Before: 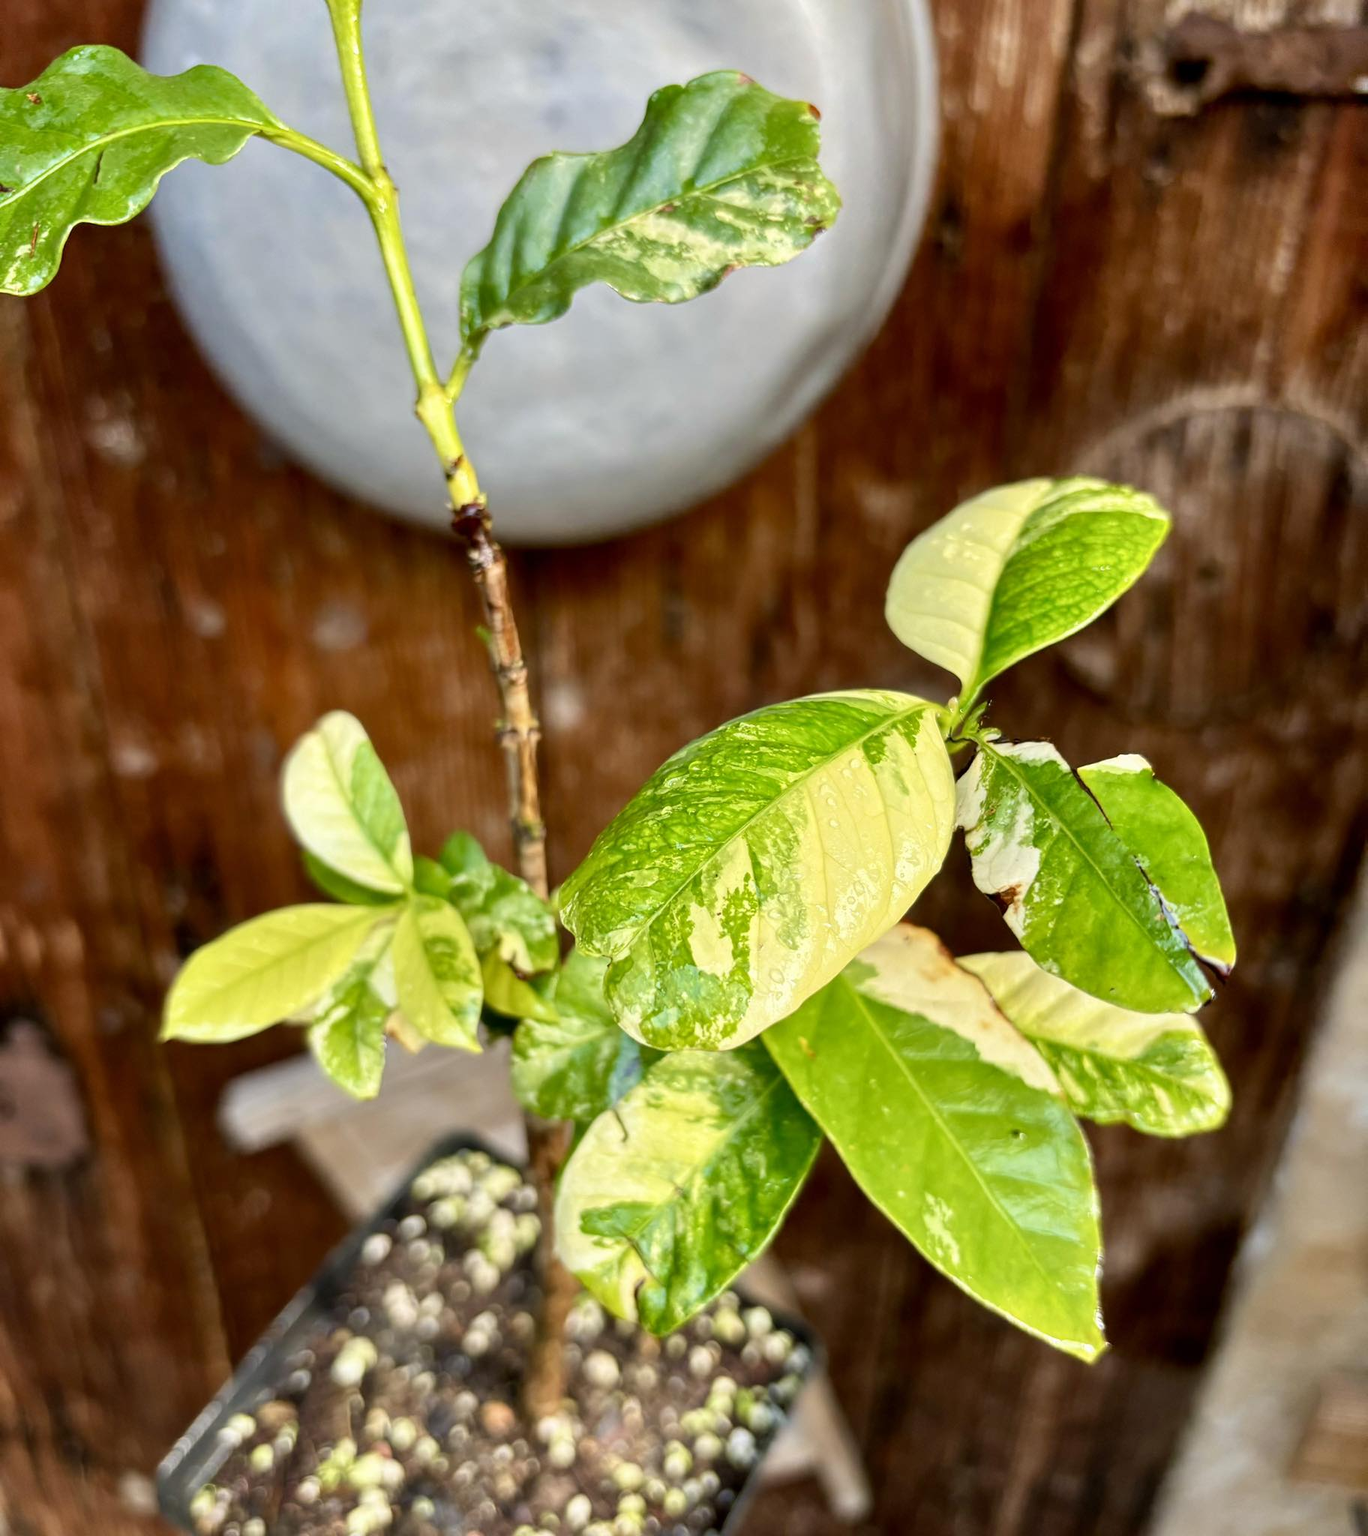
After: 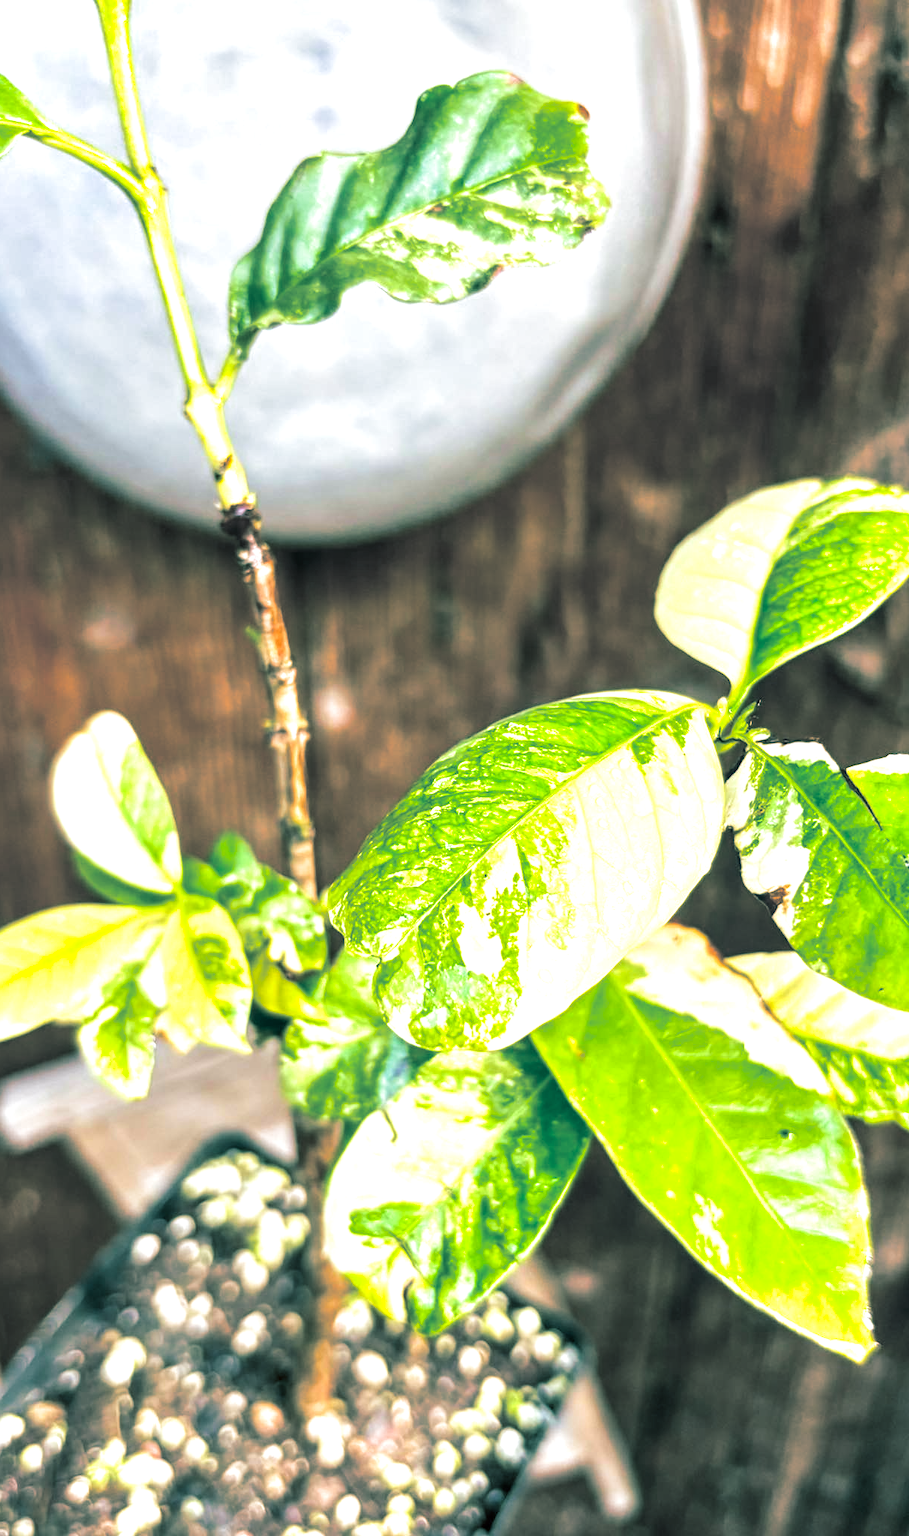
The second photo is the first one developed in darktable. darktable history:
white balance: red 0.98, blue 1.034
exposure: black level correction 0, exposure 0.9 EV, compensate highlight preservation false
split-toning: shadows › hue 183.6°, shadows › saturation 0.52, highlights › hue 0°, highlights › saturation 0
local contrast: on, module defaults
crop: left 16.899%, right 16.556%
